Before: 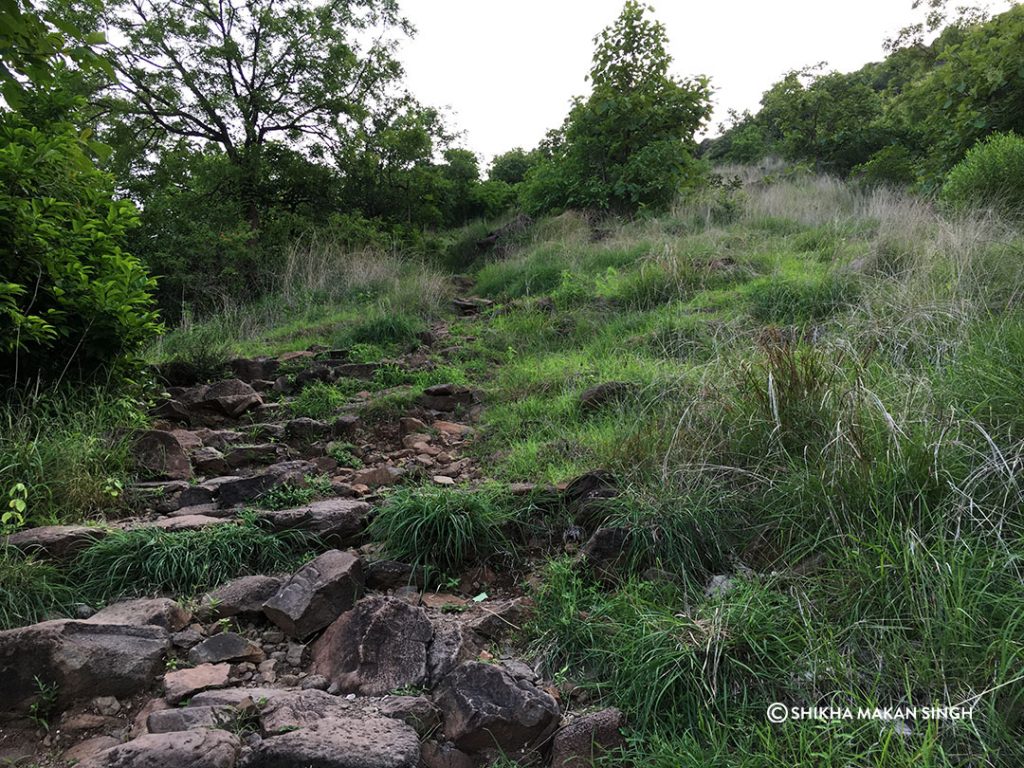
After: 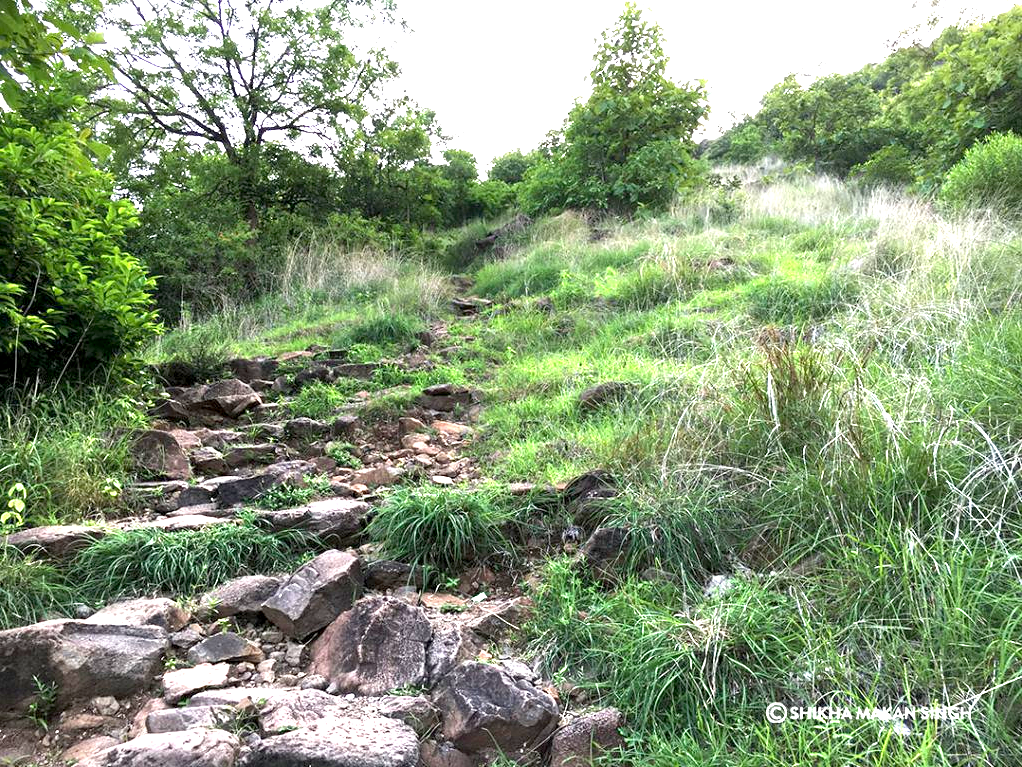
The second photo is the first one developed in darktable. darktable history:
exposure: black level correction 0.002, exposure 1.988 EV, compensate highlight preservation false
crop and rotate: left 0.139%, bottom 0.006%
tone equalizer: edges refinement/feathering 500, mask exposure compensation -1.57 EV, preserve details no
